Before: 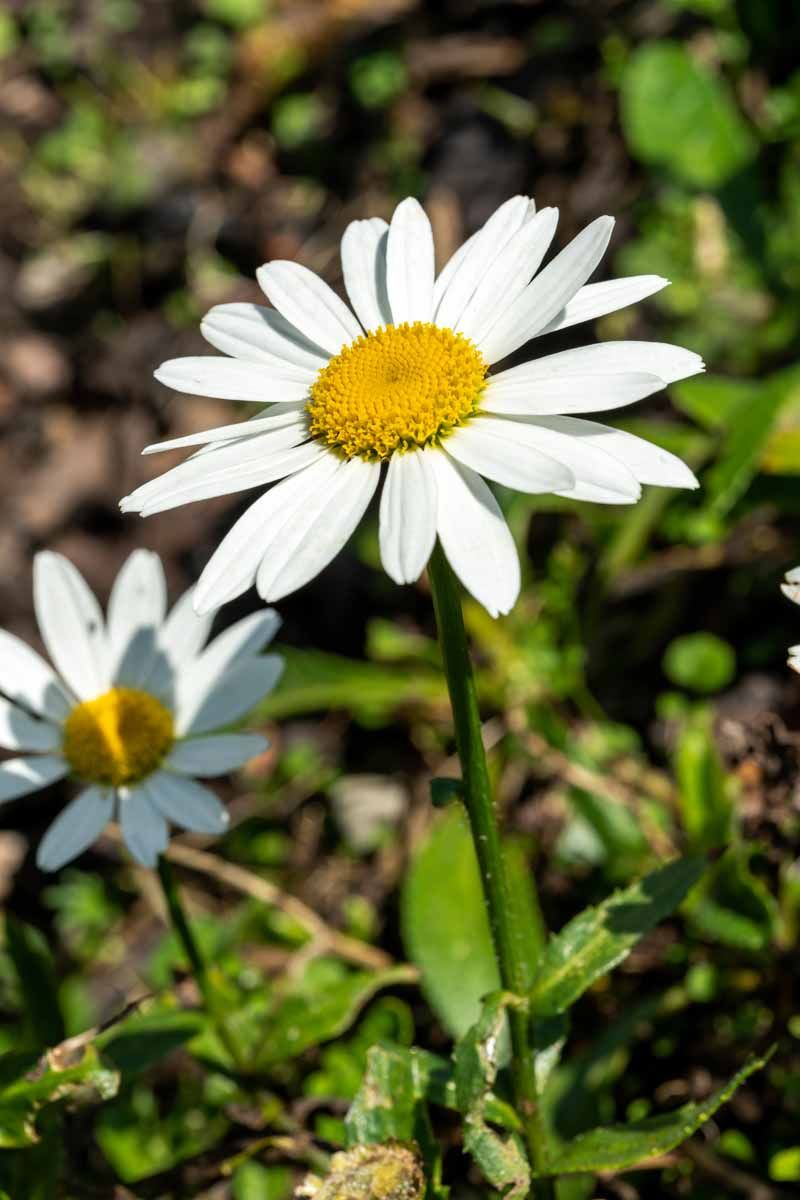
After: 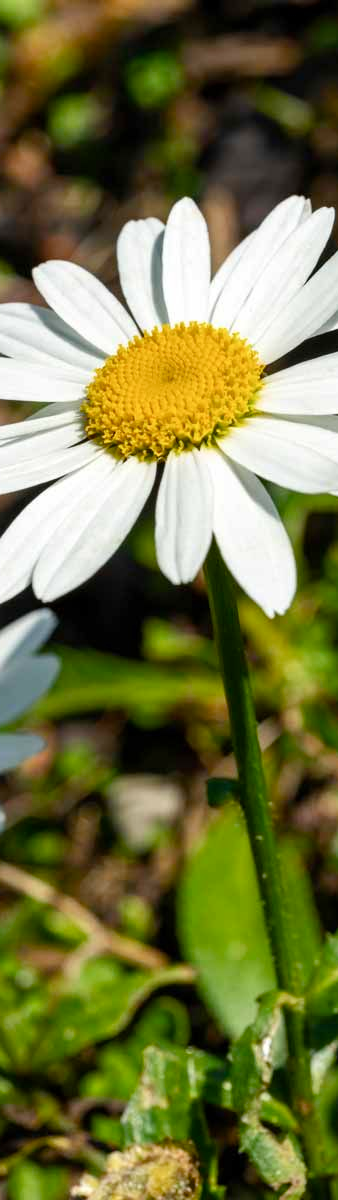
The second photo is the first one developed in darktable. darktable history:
color balance rgb: perceptual saturation grading › global saturation 20%, perceptual saturation grading › highlights -24.83%, perceptual saturation grading › shadows 24.069%
crop: left 28.11%, right 29.52%
